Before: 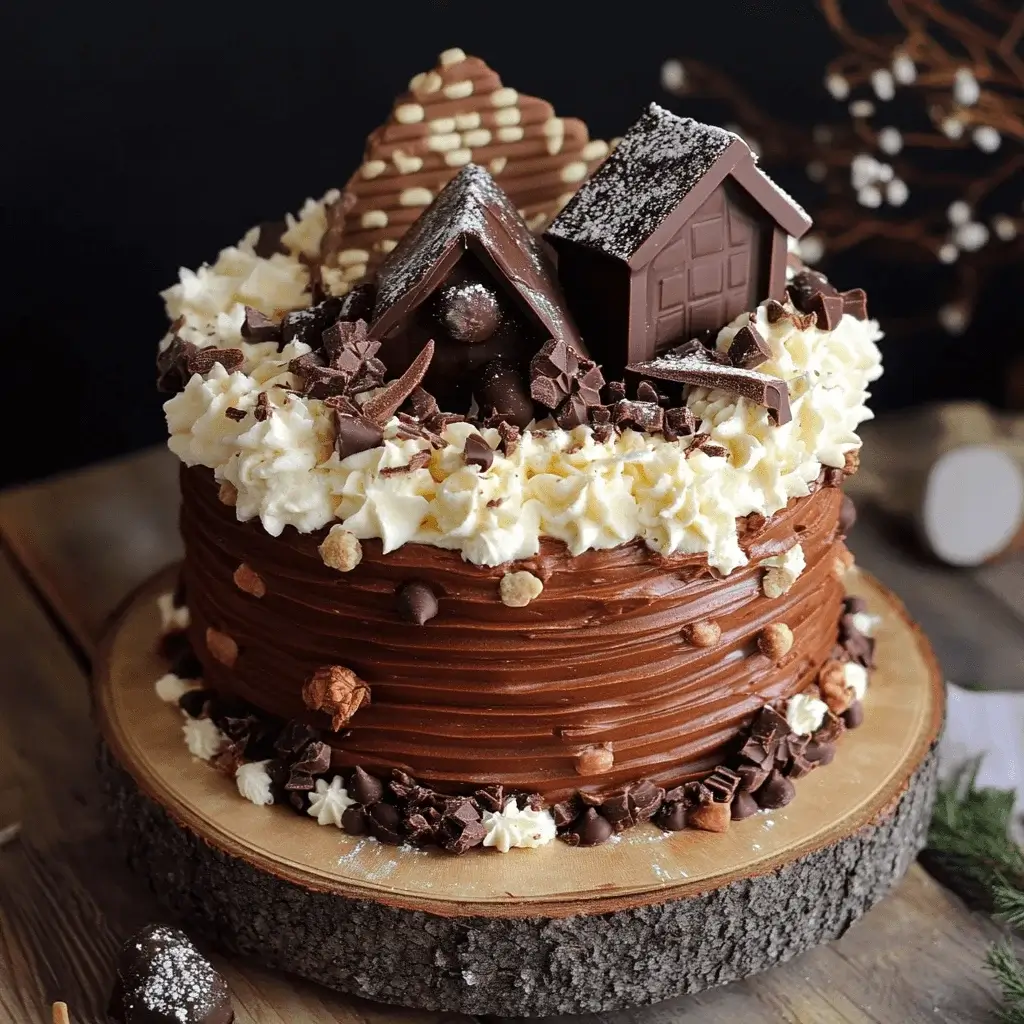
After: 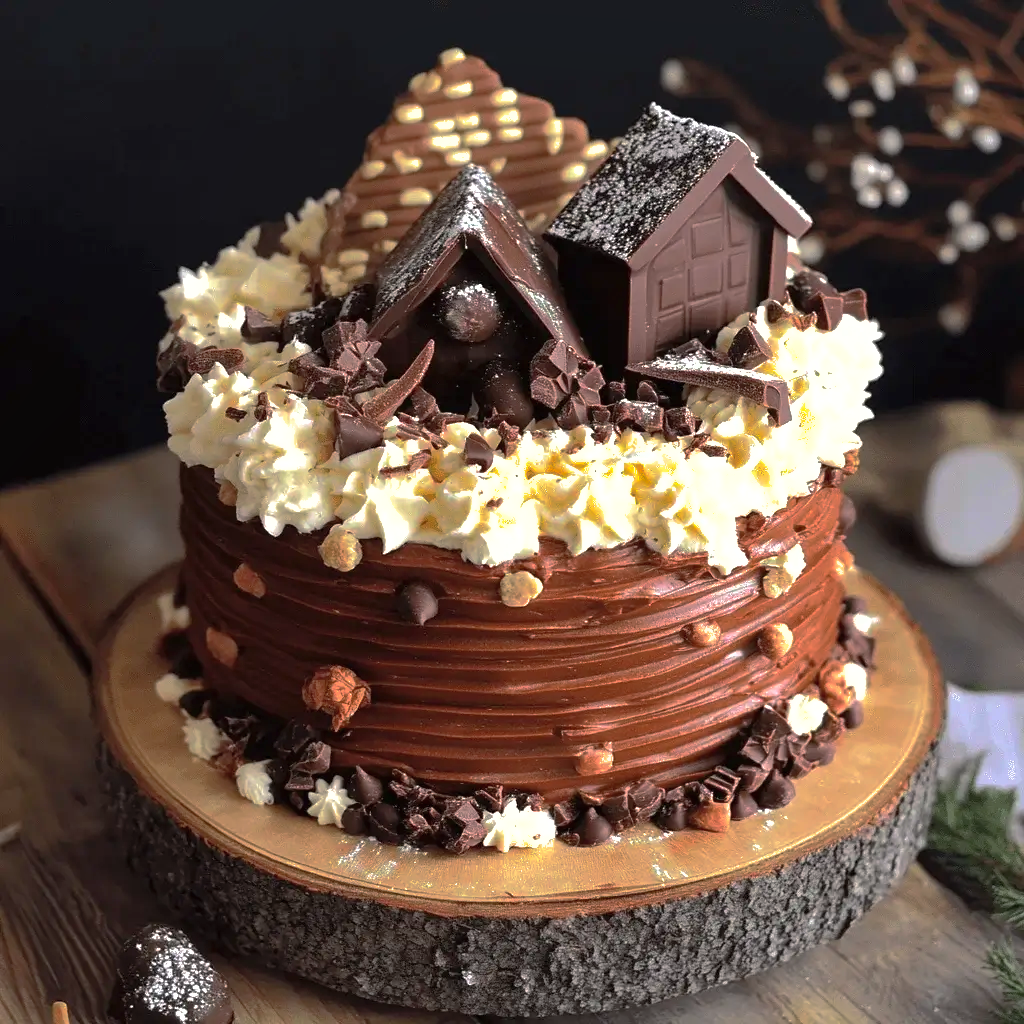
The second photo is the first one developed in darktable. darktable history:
exposure: black level correction 0, exposure 0.703 EV, compensate highlight preservation false
base curve: curves: ch0 [(0, 0) (0.595, 0.418) (1, 1)], preserve colors none
shadows and highlights: shadows 39.39, highlights -59.72
